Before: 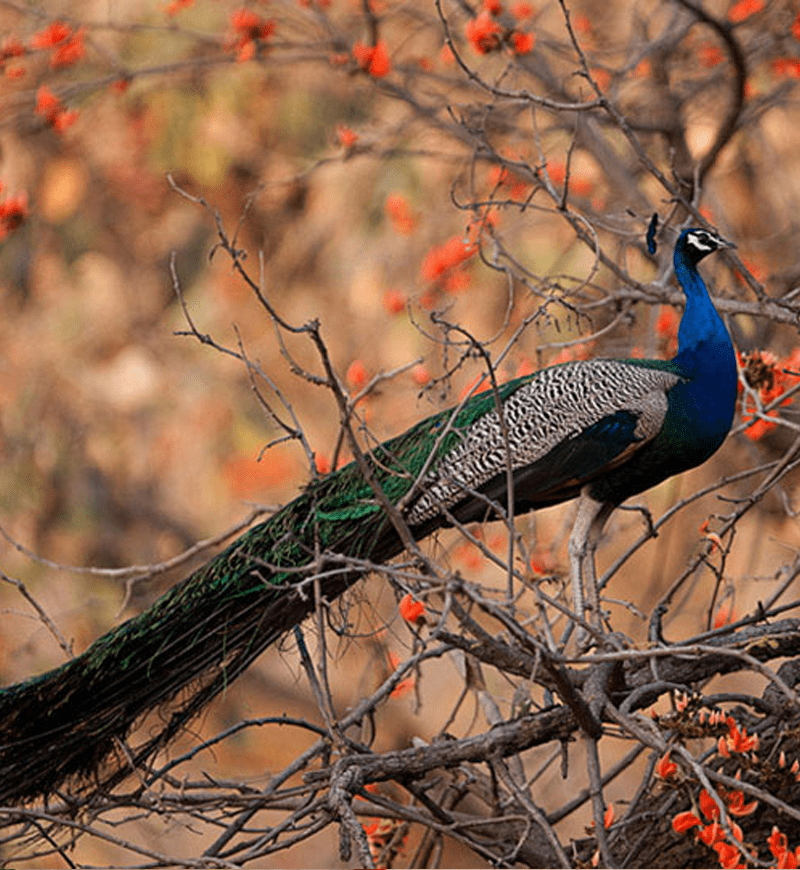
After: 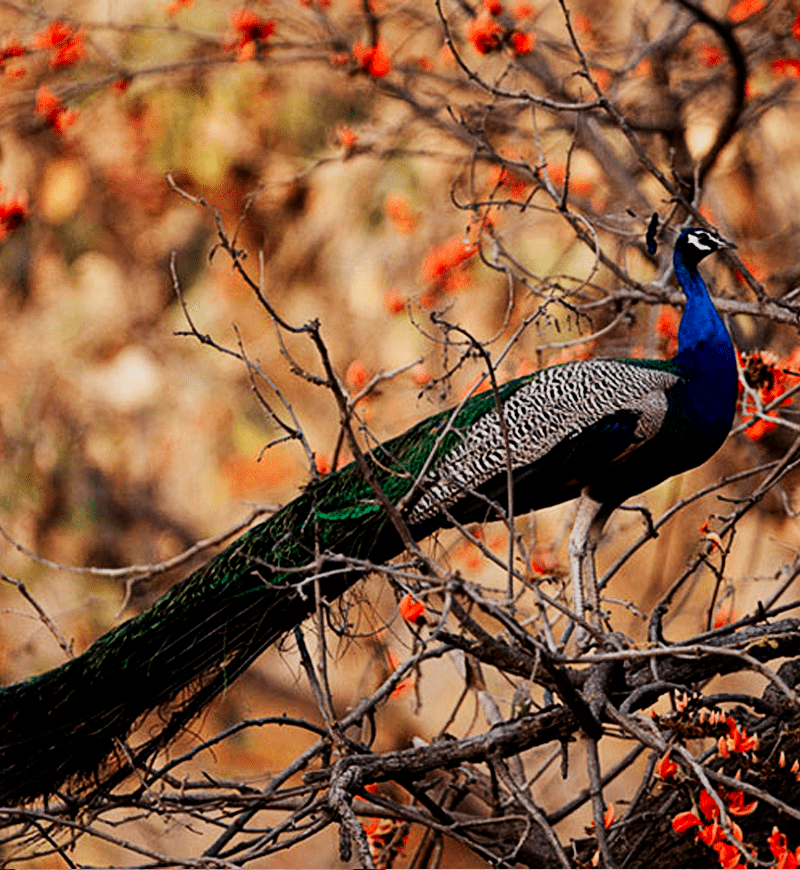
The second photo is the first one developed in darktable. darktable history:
sigmoid: contrast 2, skew -0.2, preserve hue 0%, red attenuation 0.1, red rotation 0.035, green attenuation 0.1, green rotation -0.017, blue attenuation 0.15, blue rotation -0.052, base primaries Rec2020
local contrast: mode bilateral grid, contrast 20, coarseness 50, detail 120%, midtone range 0.2
